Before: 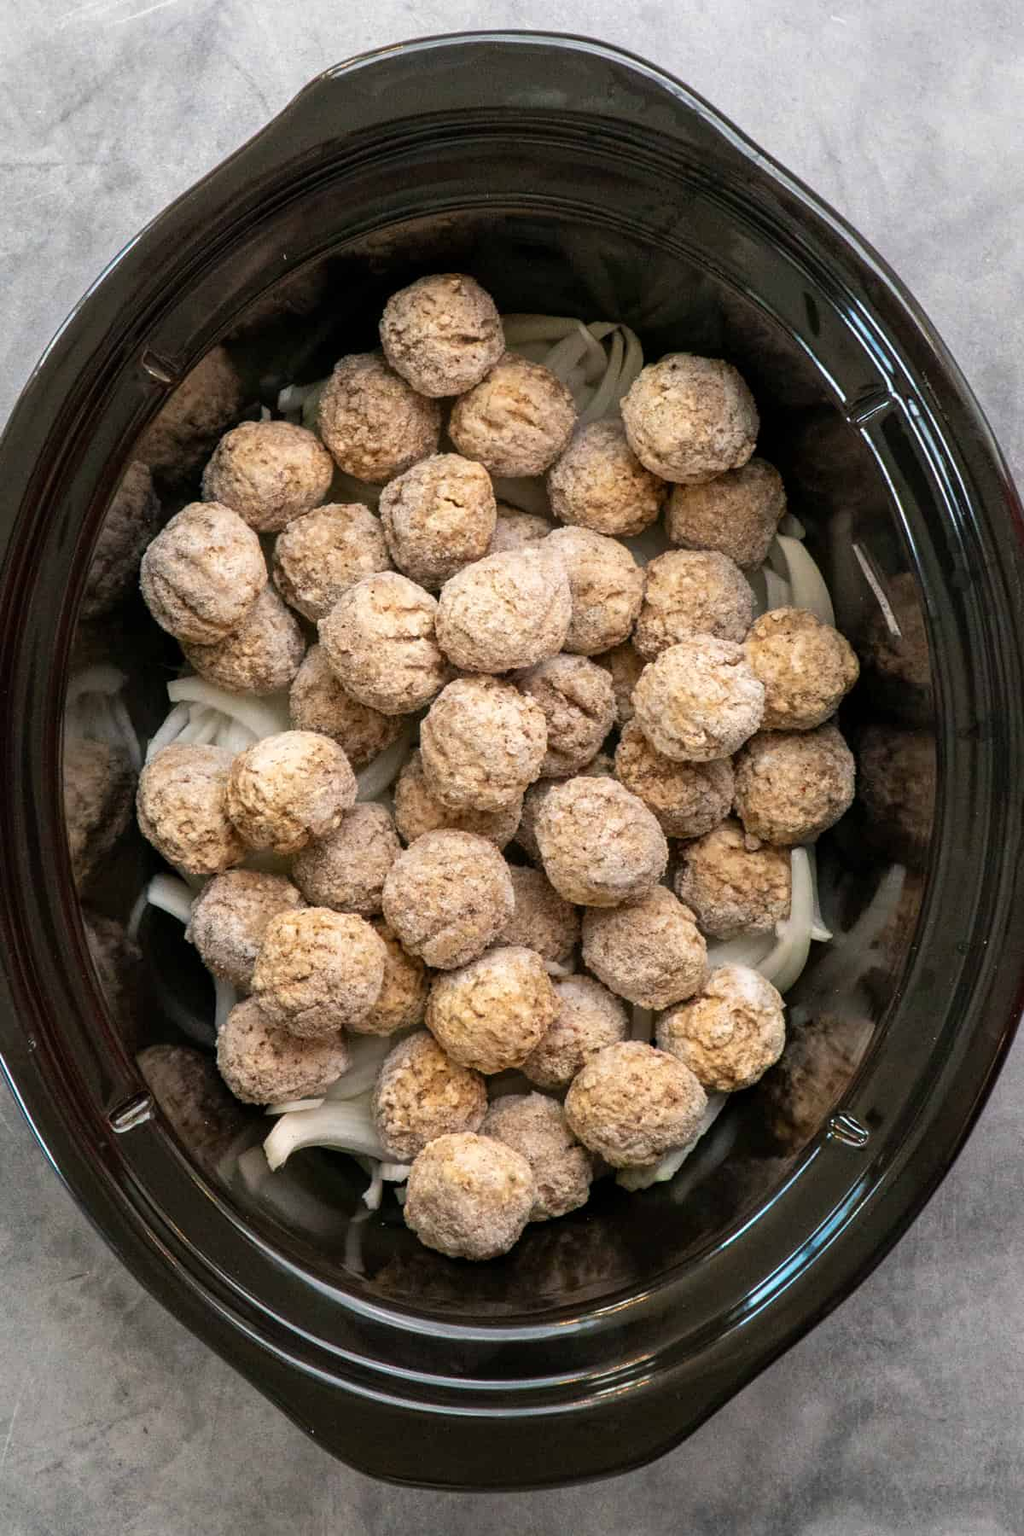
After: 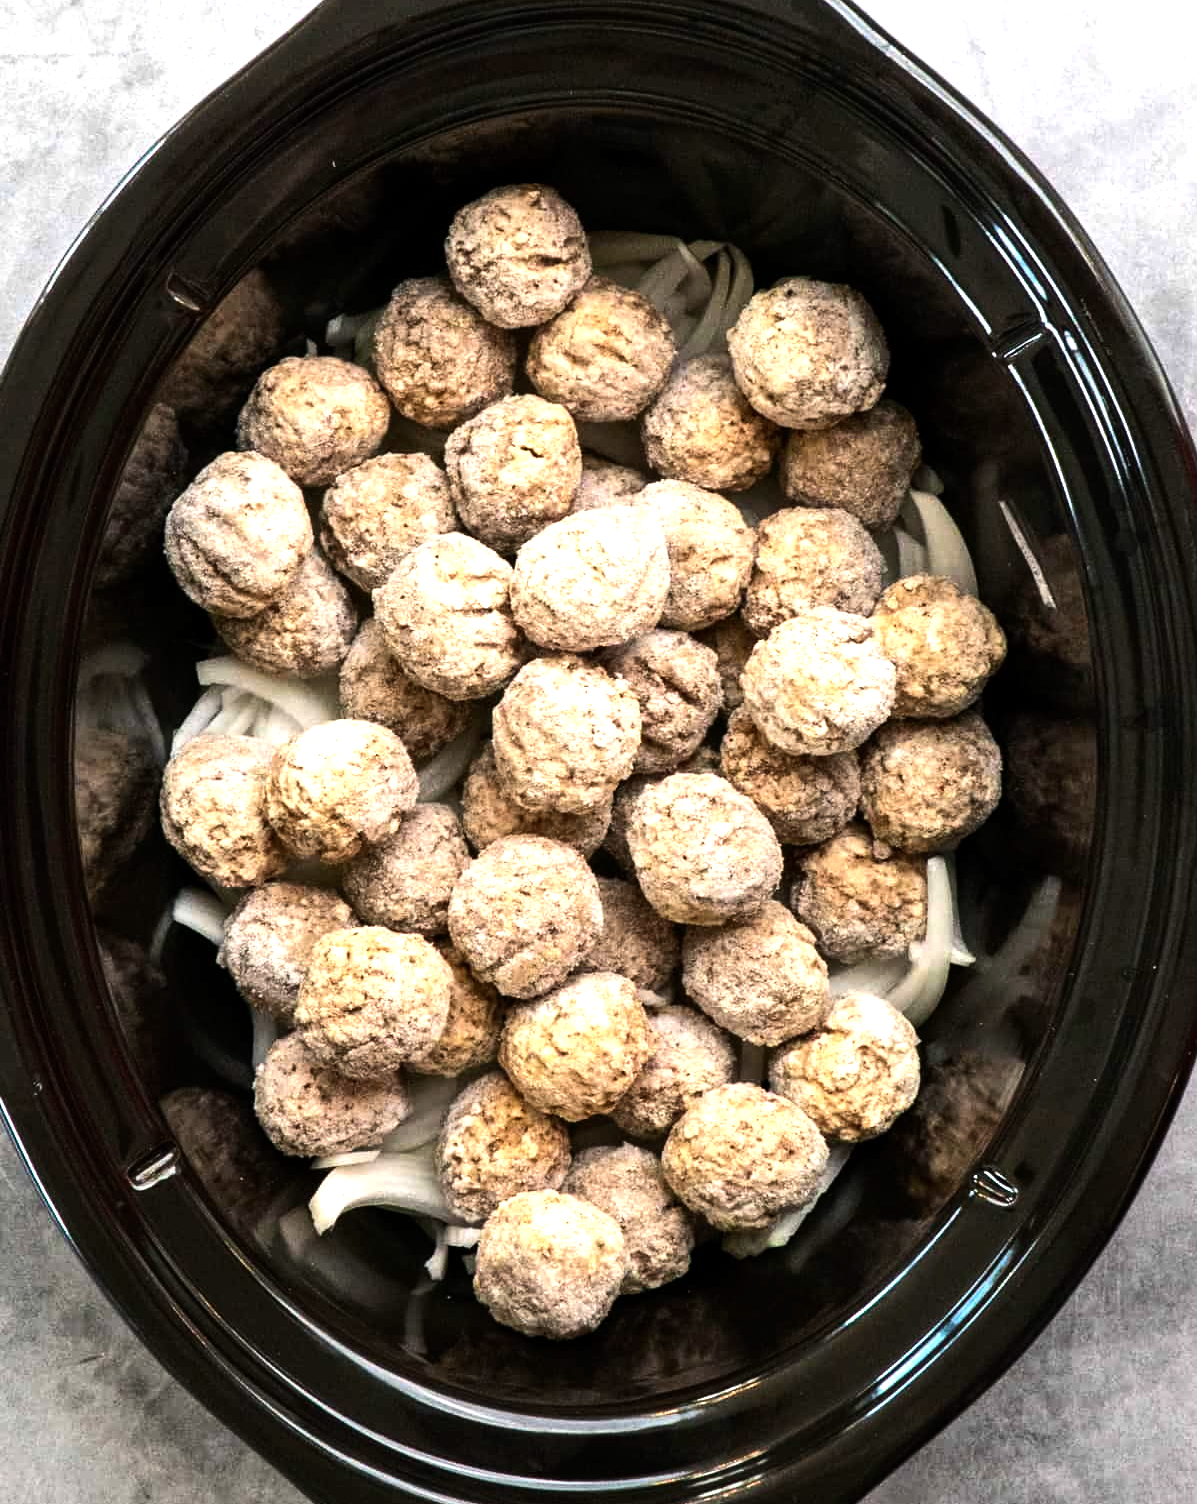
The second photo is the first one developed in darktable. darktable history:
crop: top 7.625%, bottom 8.027%
tone equalizer: -8 EV -1.08 EV, -7 EV -1.01 EV, -6 EV -0.867 EV, -5 EV -0.578 EV, -3 EV 0.578 EV, -2 EV 0.867 EV, -1 EV 1.01 EV, +0 EV 1.08 EV, edges refinement/feathering 500, mask exposure compensation -1.57 EV, preserve details no
